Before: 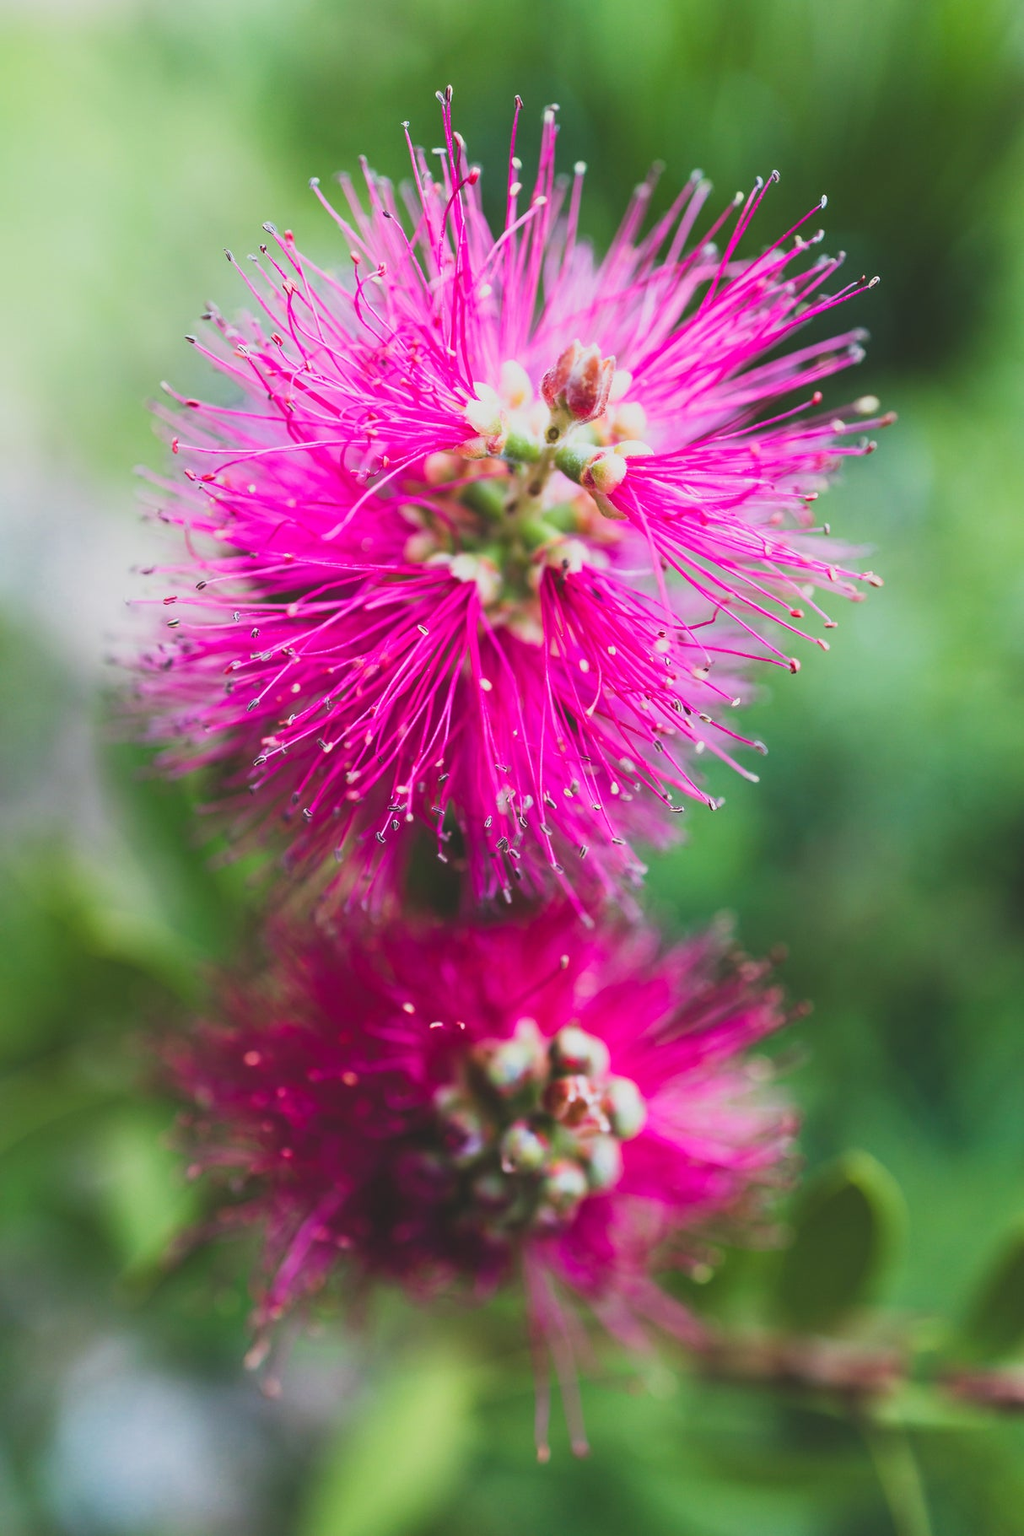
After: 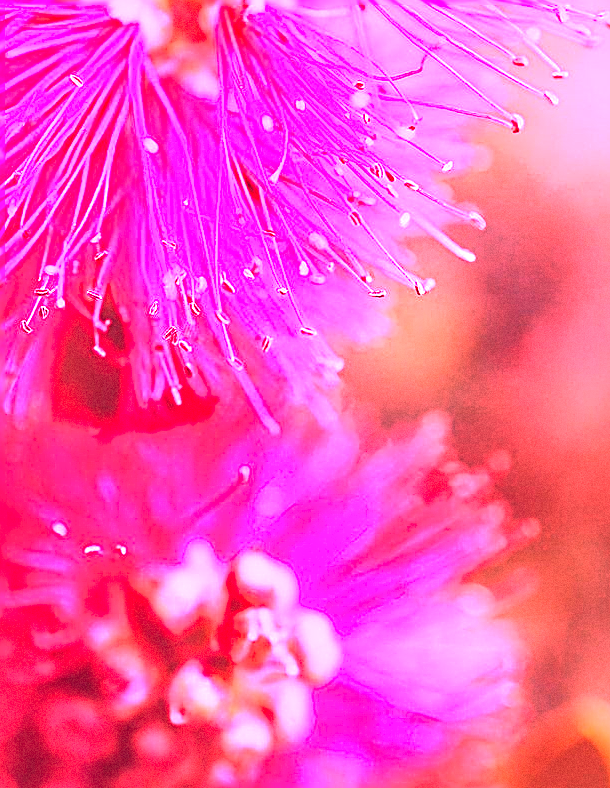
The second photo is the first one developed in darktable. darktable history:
crop: left 35.03%, top 36.625%, right 14.663%, bottom 20.057%
grain: coarseness 0.47 ISO
local contrast: mode bilateral grid, contrast 20, coarseness 50, detail 179%, midtone range 0.2
sharpen: on, module defaults
white balance: red 4.26, blue 1.802
